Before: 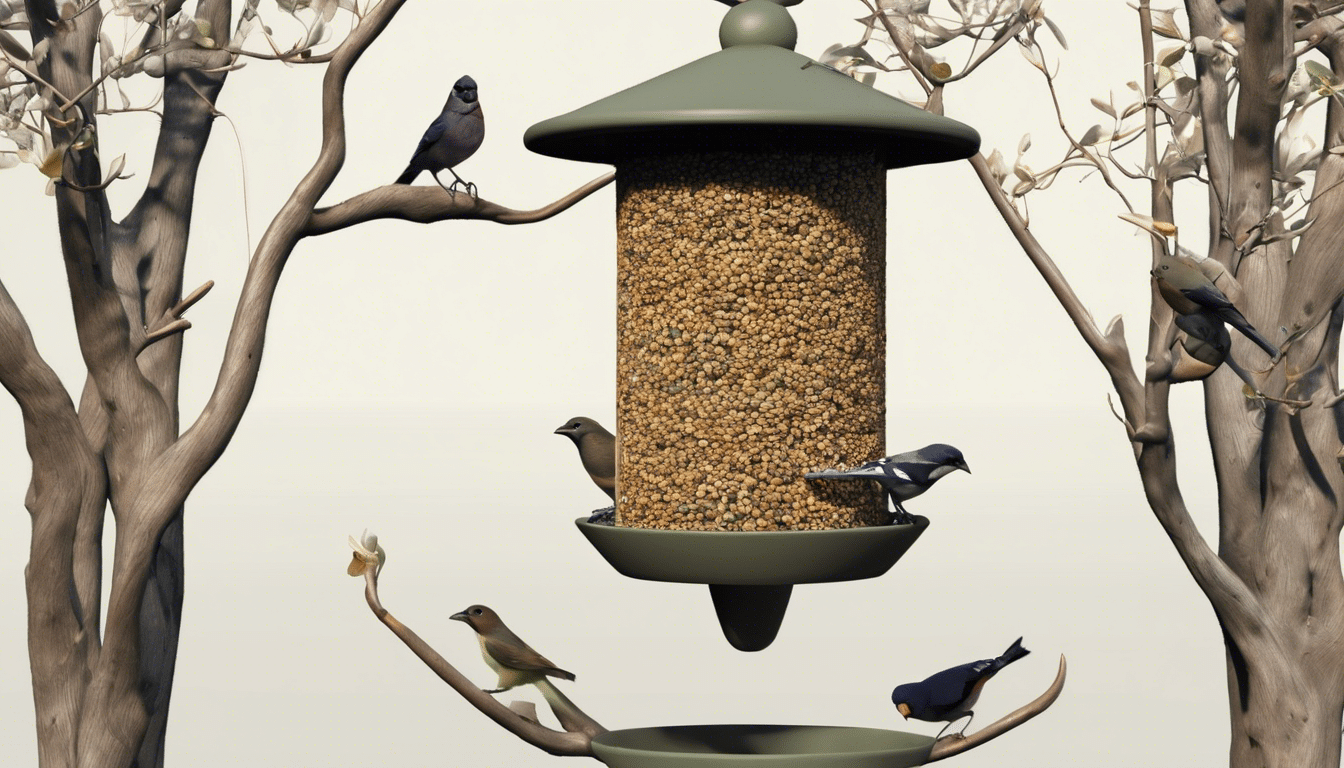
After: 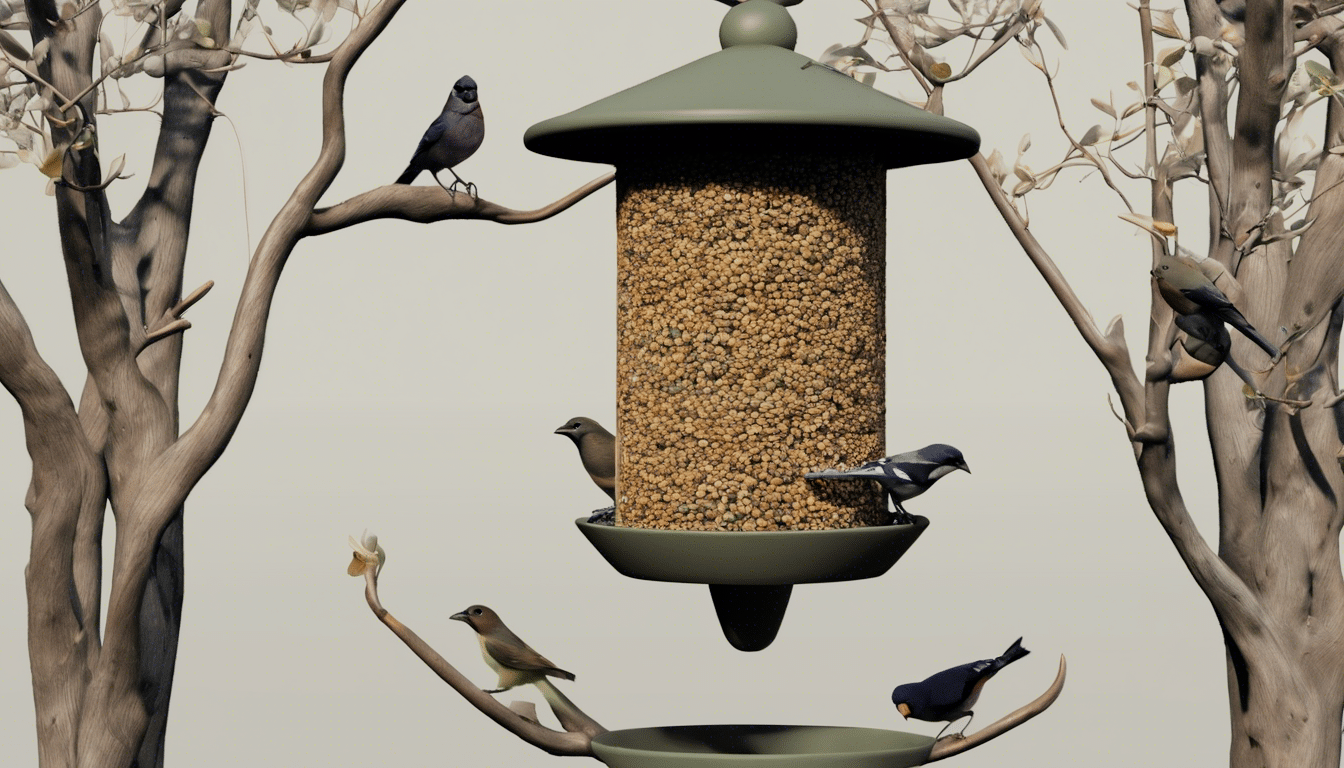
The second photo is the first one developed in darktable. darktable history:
filmic rgb: black relative exposure -7.65 EV, white relative exposure 4.56 EV, threshold 3.01 EV, hardness 3.61, contrast 0.986, color science v6 (2022), enable highlight reconstruction true
